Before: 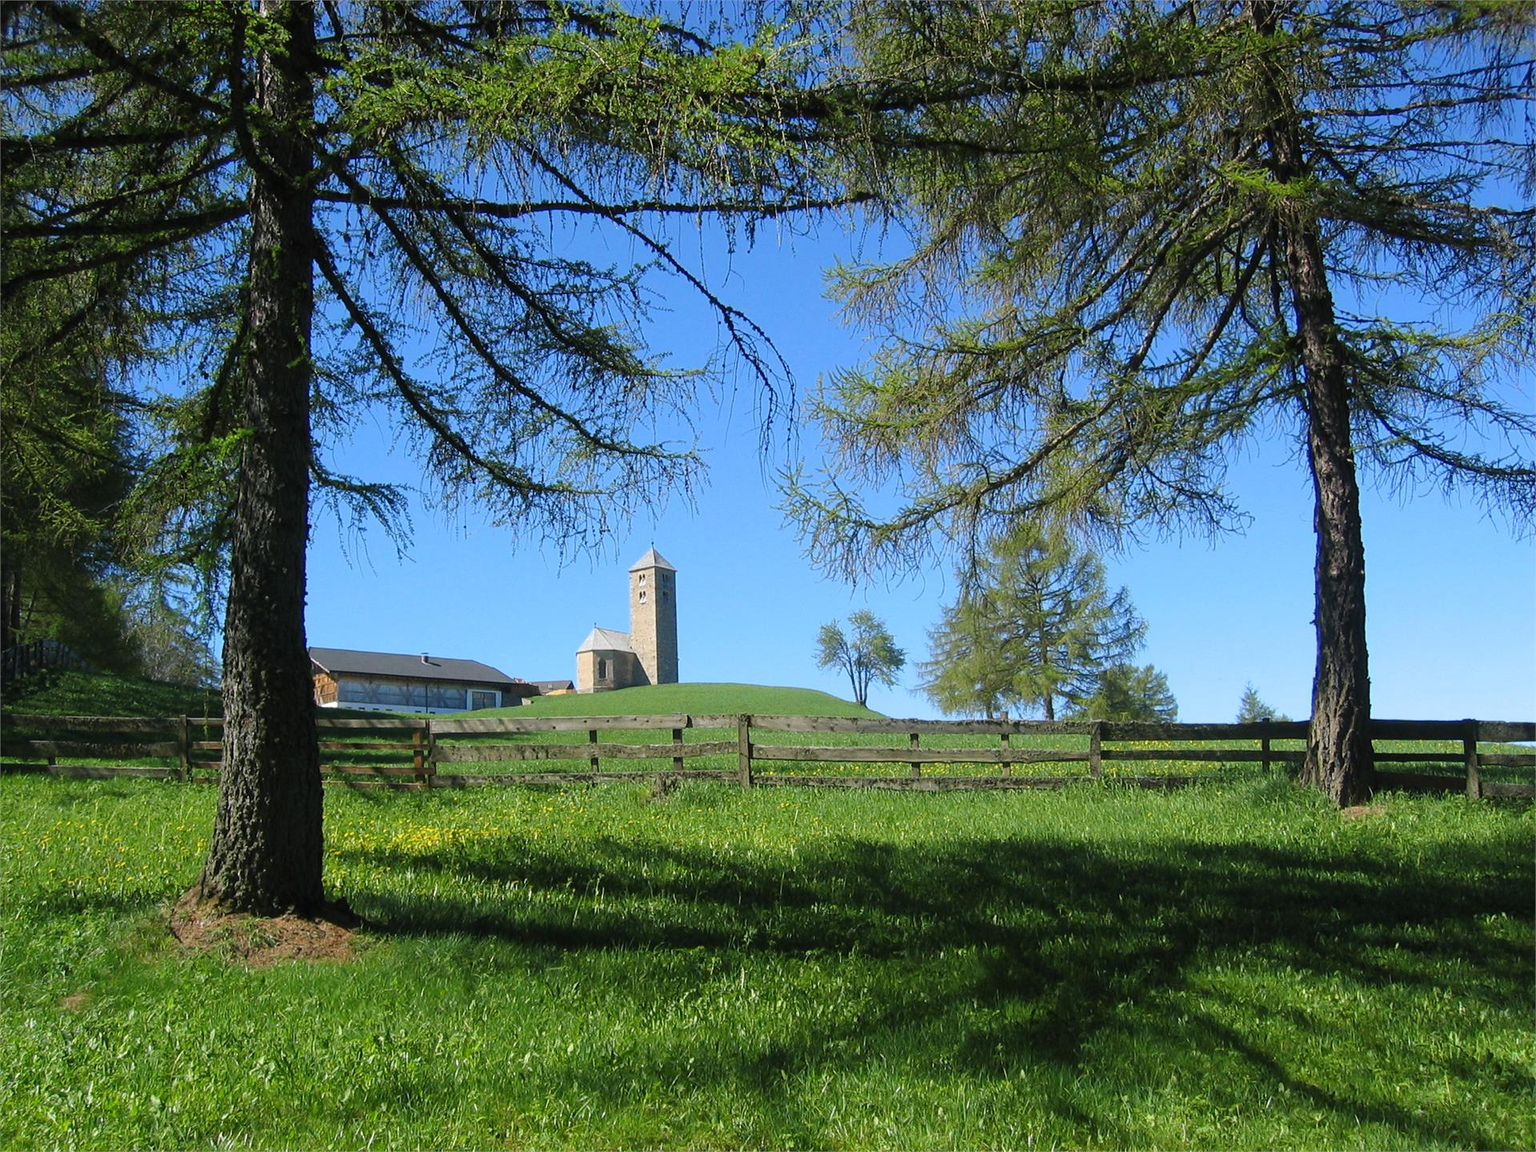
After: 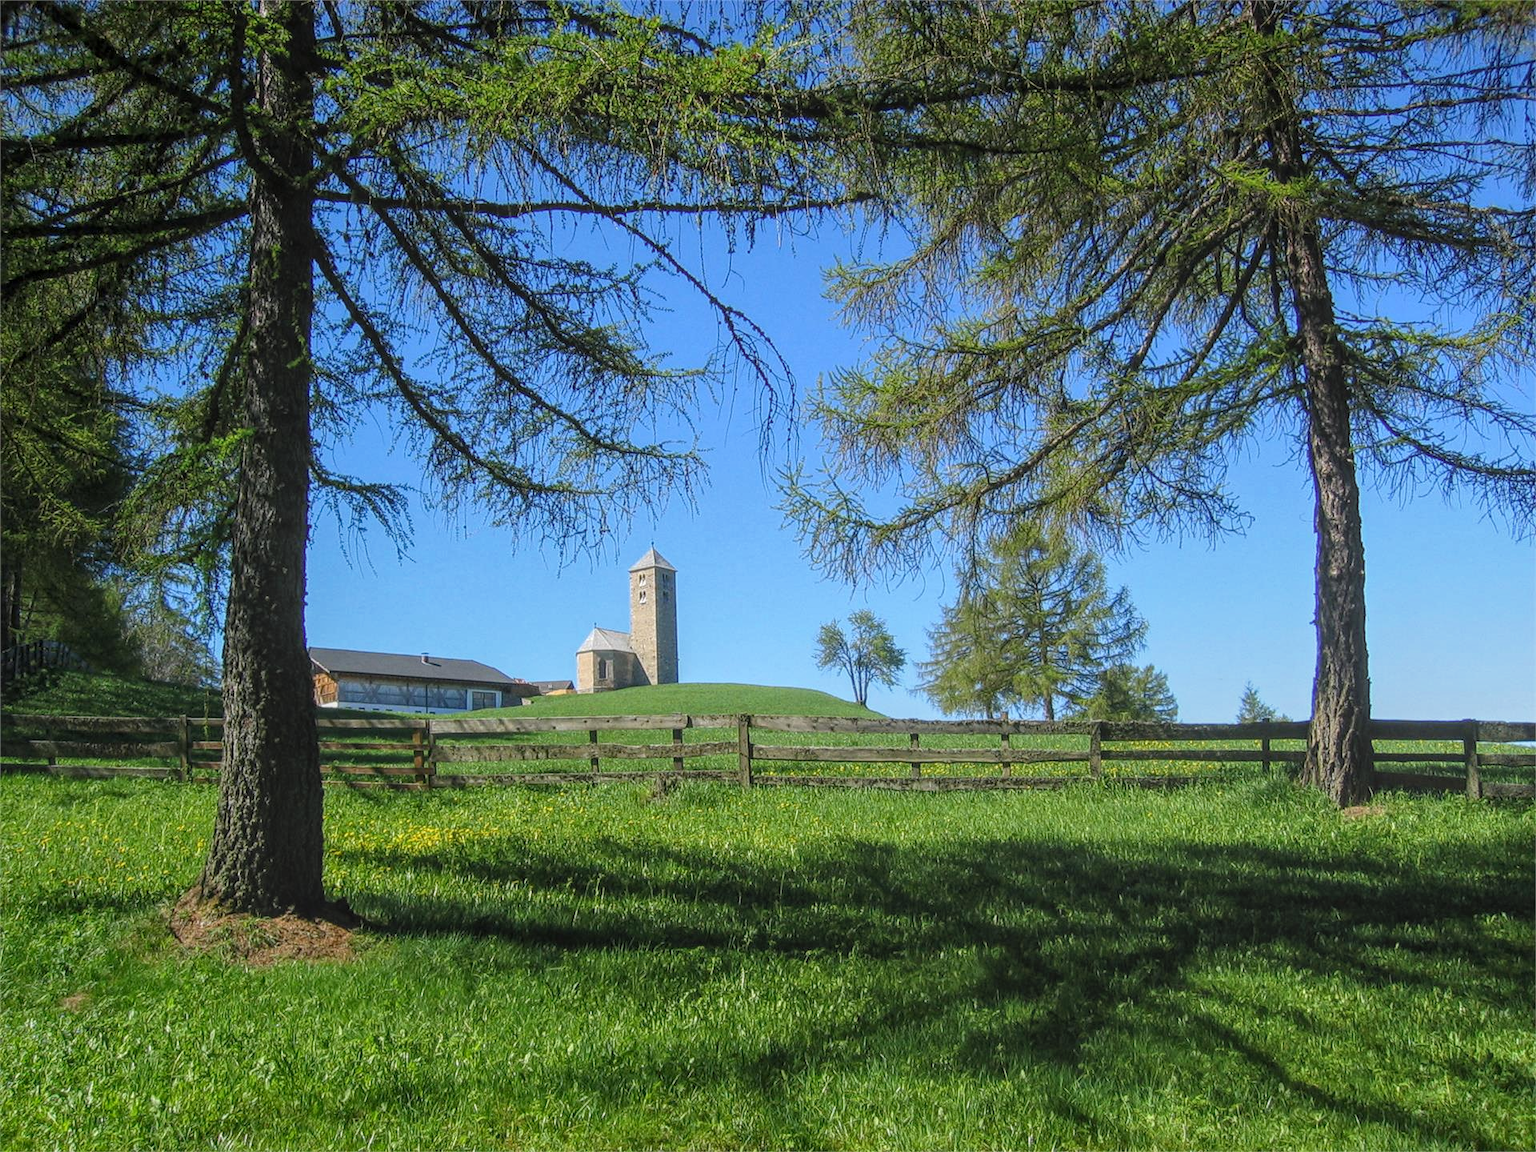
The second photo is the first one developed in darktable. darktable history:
local contrast: highlights 66%, shadows 33%, detail 166%, midtone range 0.2
